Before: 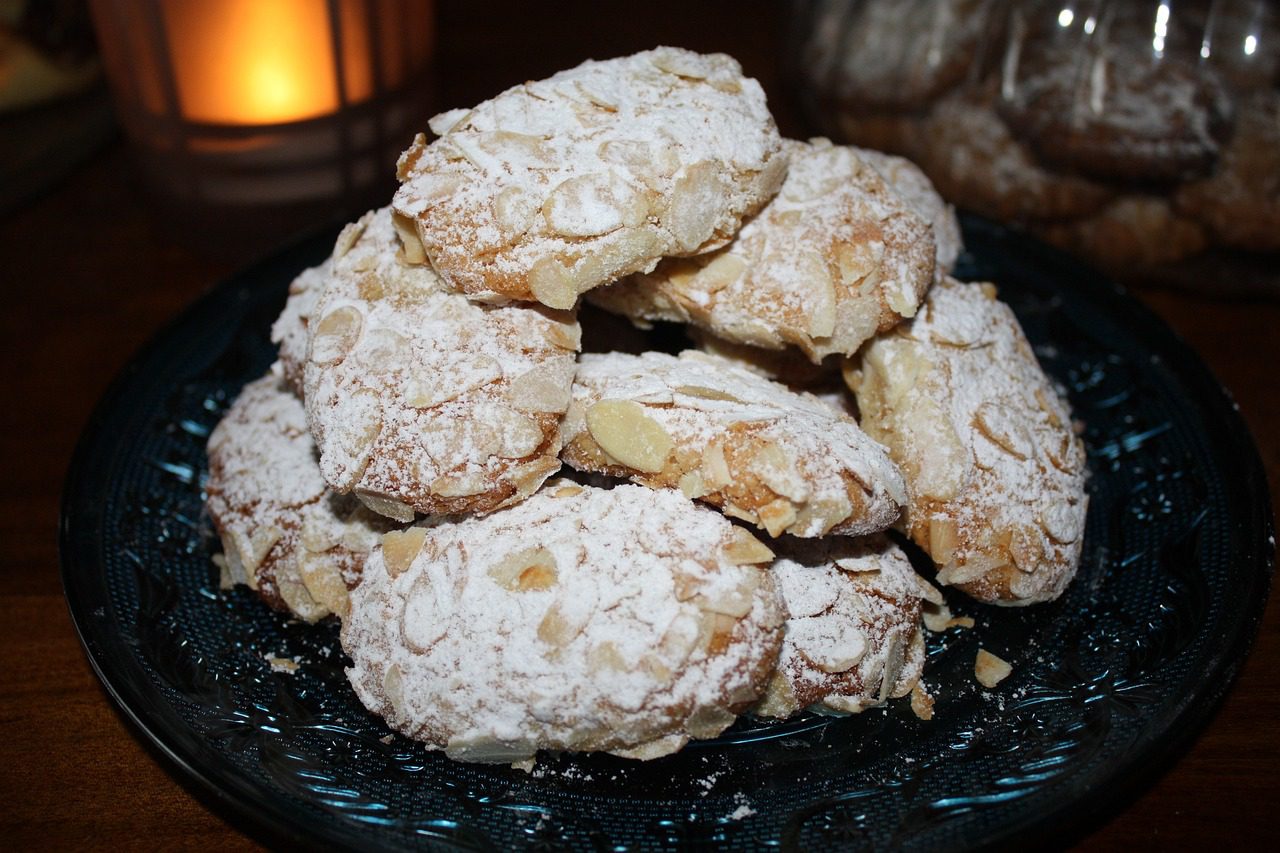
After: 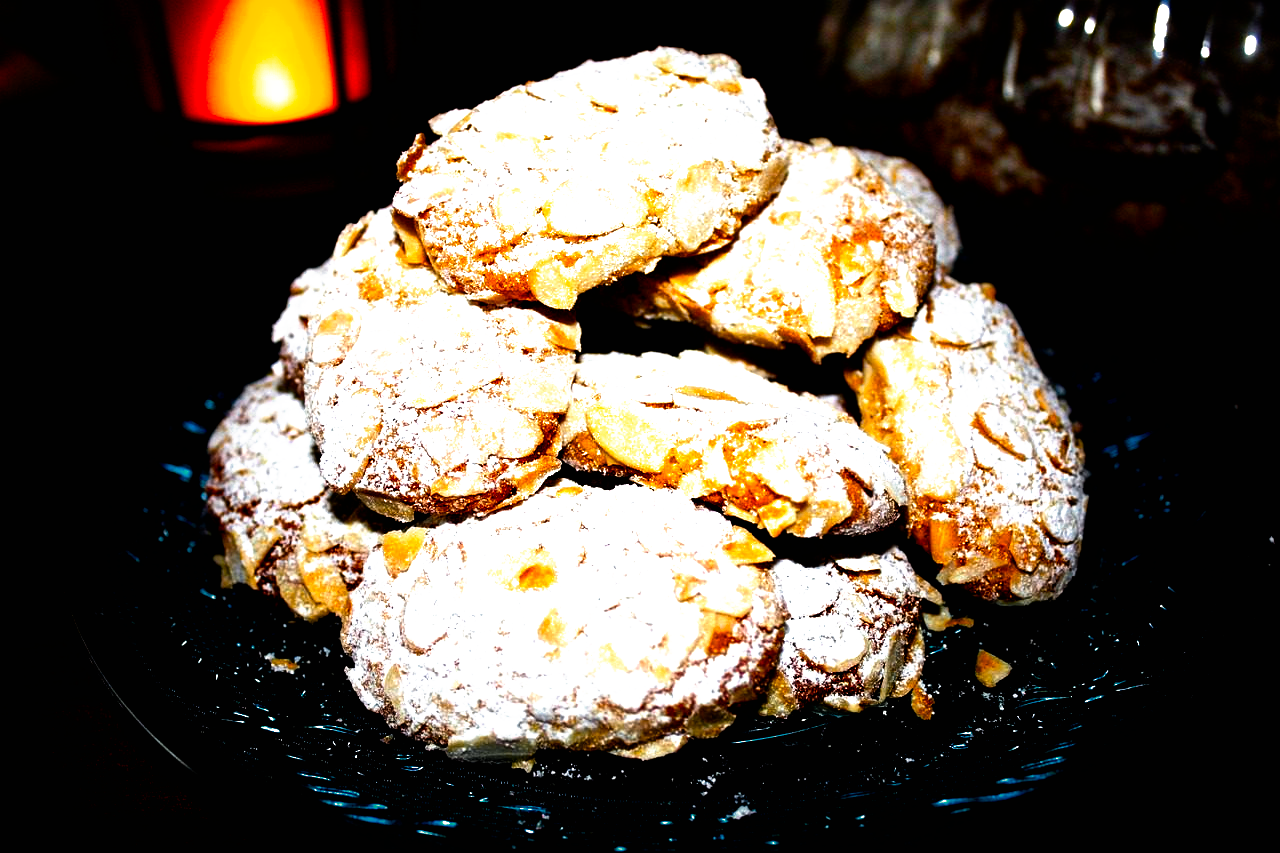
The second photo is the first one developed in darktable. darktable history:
color zones: curves: ch0 [(0, 0.499) (0.143, 0.5) (0.286, 0.5) (0.429, 0.476) (0.571, 0.284) (0.714, 0.243) (0.857, 0.449) (1, 0.499)]; ch1 [(0, 0.532) (0.143, 0.645) (0.286, 0.696) (0.429, 0.211) (0.571, 0.504) (0.714, 0.493) (0.857, 0.495) (1, 0.532)]; ch2 [(0, 0.5) (0.143, 0.5) (0.286, 0.427) (0.429, 0.324) (0.571, 0.5) (0.714, 0.5) (0.857, 0.5) (1, 0.5)]
exposure: black level correction 0.007, exposure 0.159 EV, compensate highlight preservation false
color balance rgb: linear chroma grading › global chroma 9%, perceptual saturation grading › global saturation 36%, perceptual brilliance grading › global brilliance 15%, perceptual brilliance grading › shadows -35%, global vibrance 15%
filmic rgb: black relative exposure -8.2 EV, white relative exposure 2.2 EV, threshold 3 EV, hardness 7.11, latitude 85.74%, contrast 1.696, highlights saturation mix -4%, shadows ↔ highlights balance -2.69%, preserve chrominance no, color science v5 (2021), contrast in shadows safe, contrast in highlights safe, enable highlight reconstruction true
